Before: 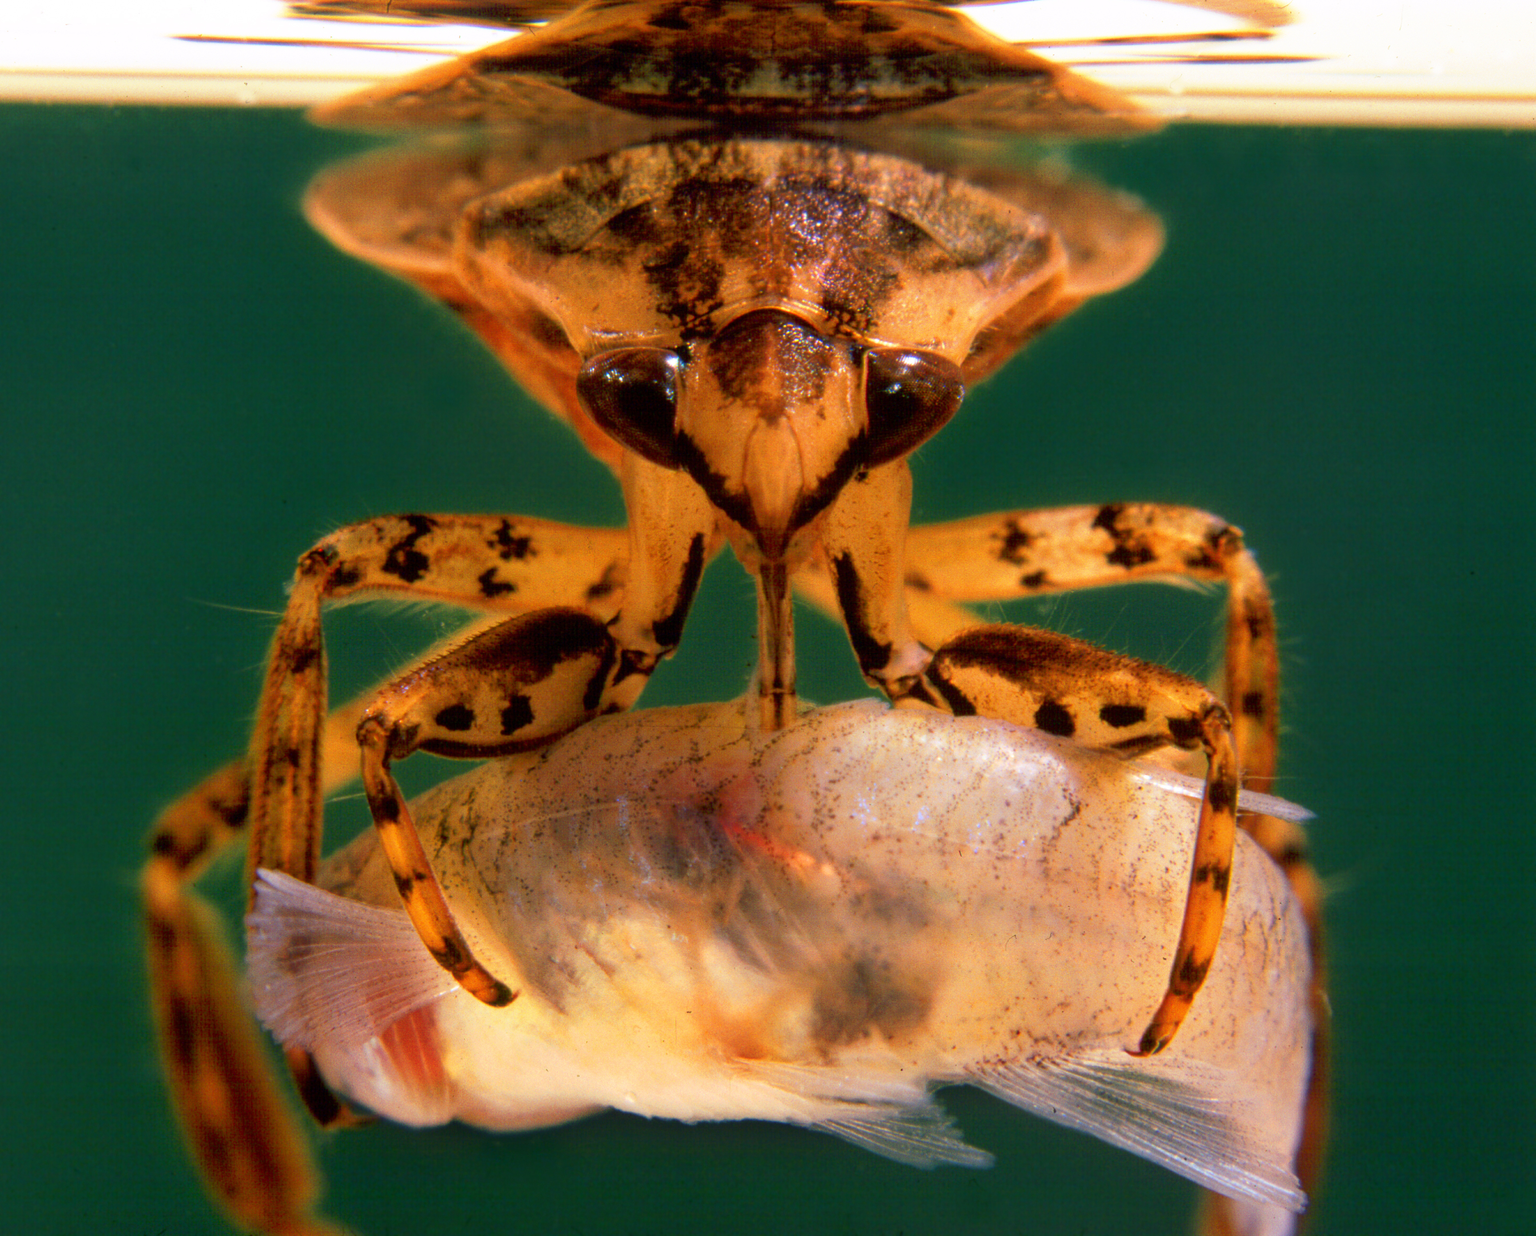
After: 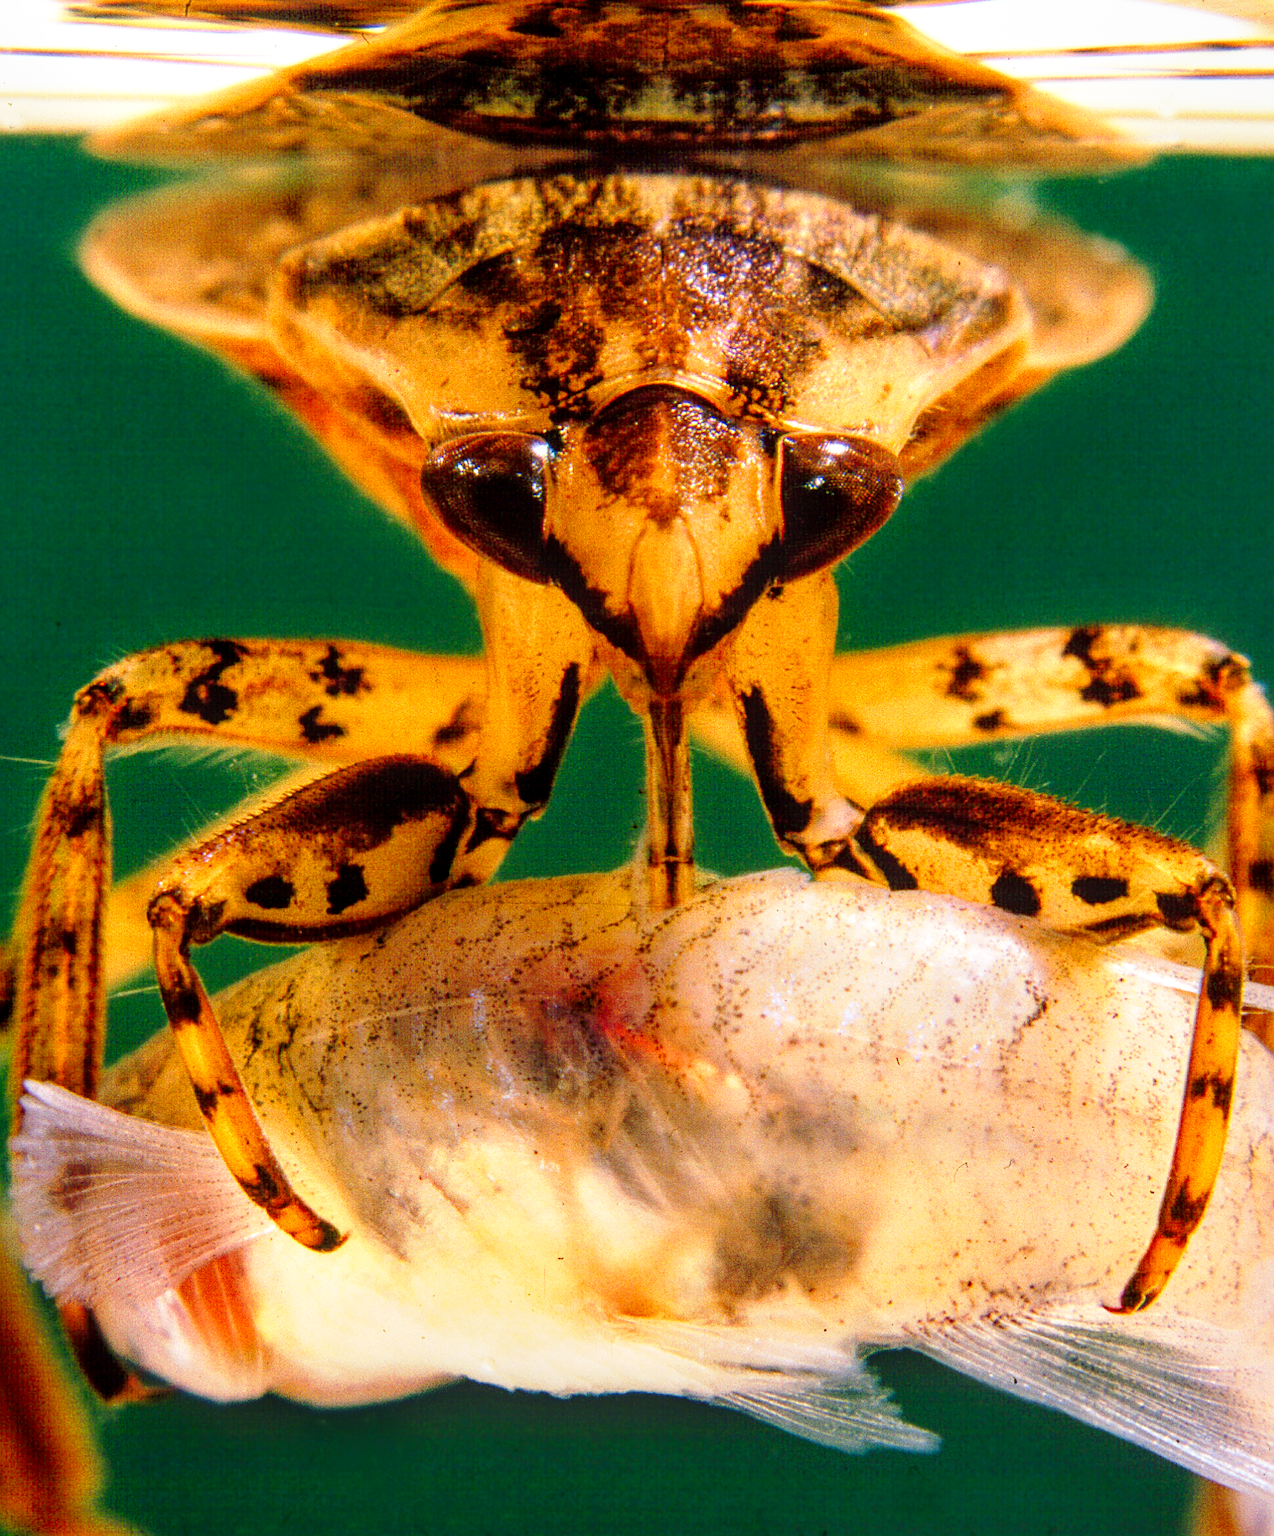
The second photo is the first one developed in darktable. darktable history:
base curve: curves: ch0 [(0, 0) (0.028, 0.03) (0.121, 0.232) (0.46, 0.748) (0.859, 0.968) (1, 1)], preserve colors none
local contrast: on, module defaults
sharpen: on, module defaults
crop and rotate: left 15.504%, right 17.726%
